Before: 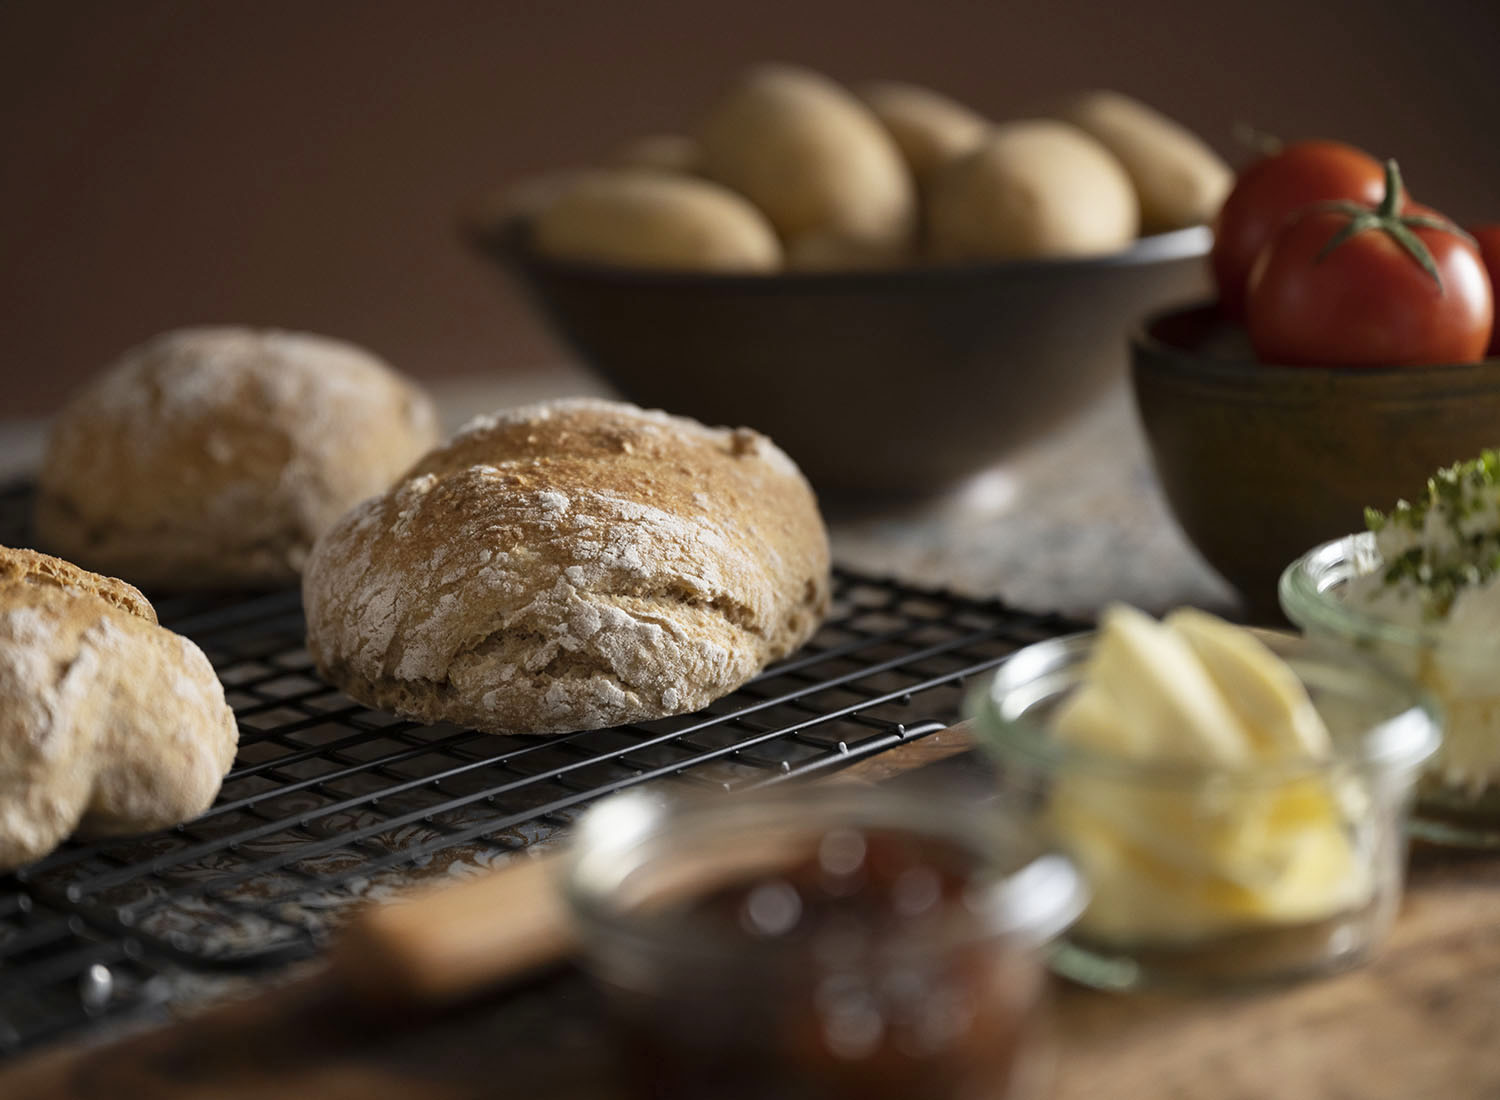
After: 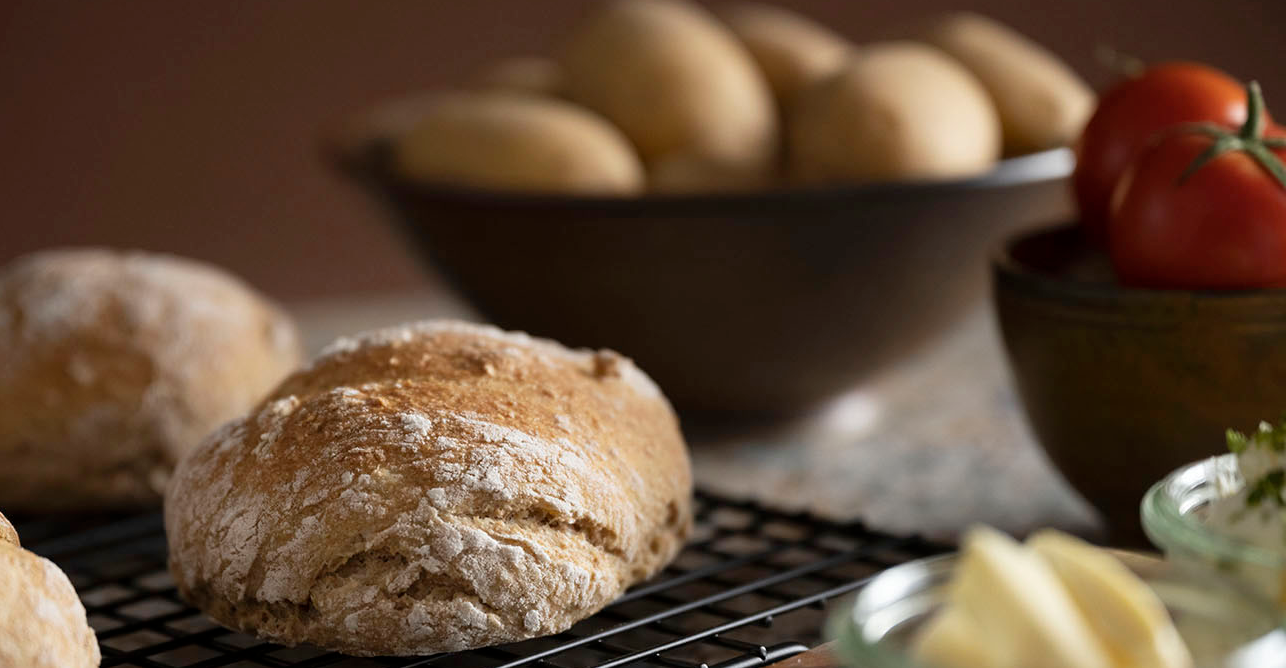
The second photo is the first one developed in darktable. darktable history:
crop and rotate: left 9.23%, top 7.109%, right 4.998%, bottom 32.094%
